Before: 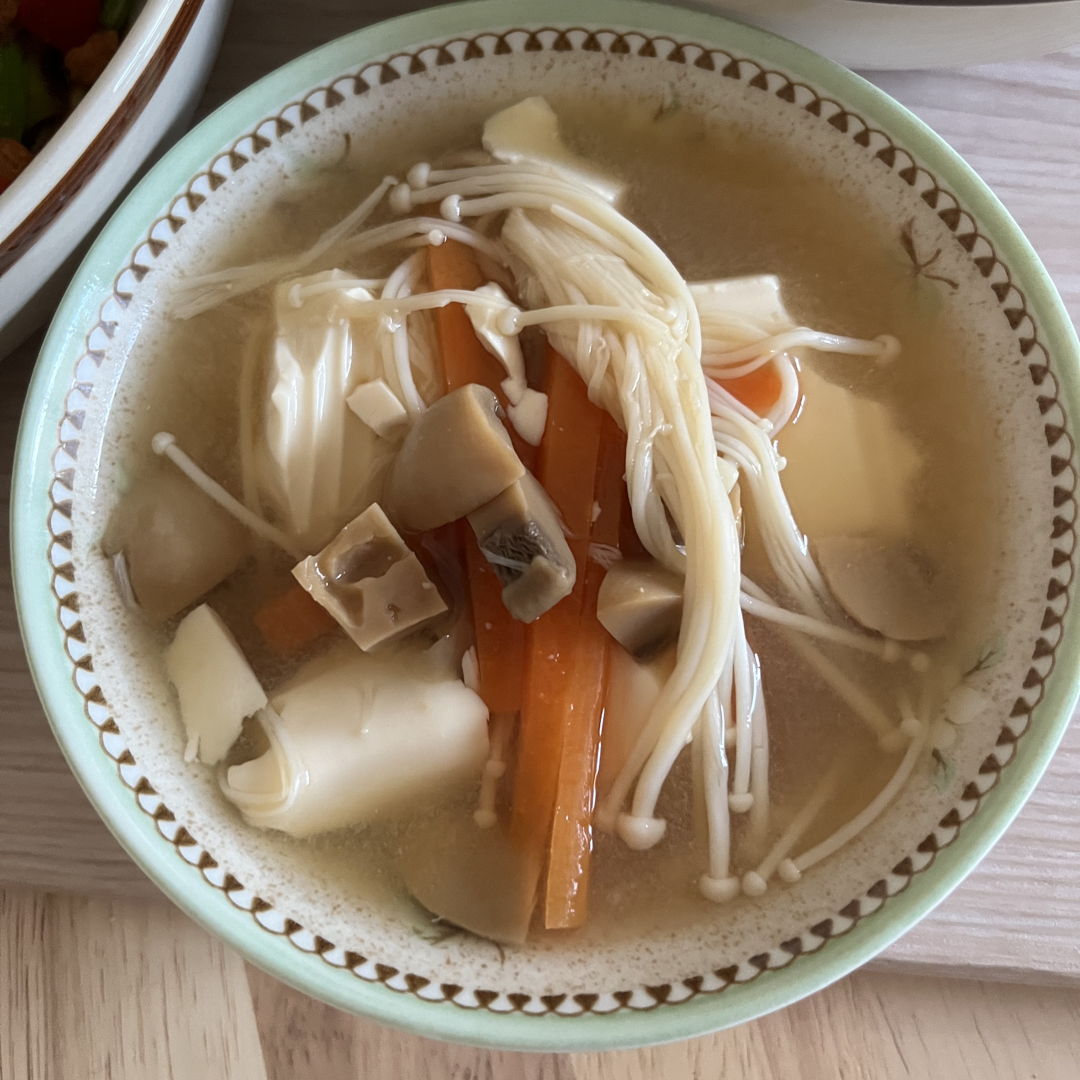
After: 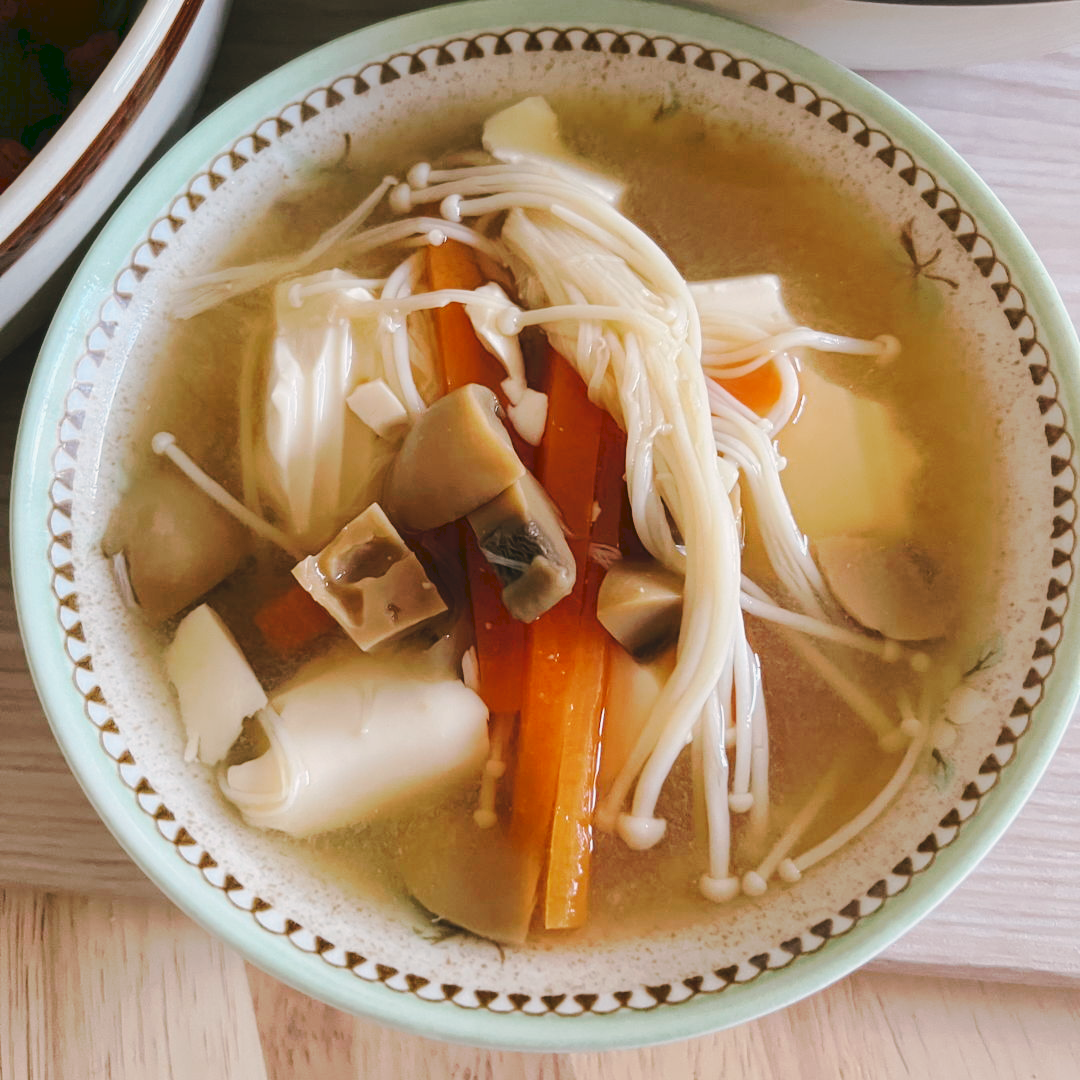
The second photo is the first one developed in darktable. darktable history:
tone curve: curves: ch0 [(0, 0) (0.003, 0.076) (0.011, 0.081) (0.025, 0.084) (0.044, 0.092) (0.069, 0.1) (0.1, 0.117) (0.136, 0.144) (0.177, 0.186) (0.224, 0.237) (0.277, 0.306) (0.335, 0.39) (0.399, 0.494) (0.468, 0.574) (0.543, 0.666) (0.623, 0.722) (0.709, 0.79) (0.801, 0.855) (0.898, 0.926) (1, 1)], preserve colors none
color look up table: target L [96.16, 91.66, 88.54, 82.46, 68.8, 59.36, 53.57, 55.19, 41.74, 57.71, 30.26, 30.03, 6.835, 200.37, 80.67, 77.72, 72.47, 71.58, 68.31, 65.96, 53.31, 49.31, 48.08, 45.85, 30.91, 30.85, 22.99, 17.86, 87.9, 74.1, 65.96, 66.04, 56.78, 51.36, 45.89, 42.46, 43.58, 36.22, 13.37, 2.116, 95.34, 87.5, 80.51, 77.34, 67.84, 58.93, 50.61, 37.16, 40.48], target a [-2.143, -20.55, -22.9, -40.26, -52.48, -30.27, -51.28, -20.8, -33.97, -46.97, -26.53, -10.37, -21.72, 0, 8.289, -0.141, 28.23, 38.34, 6.685, 41.62, 20.72, 68.96, 40.34, 58.77, 6.011, 43.89, 39.4, 27.48, 17.89, 51.39, 61.1, 73.2, 78.12, 51.36, 71.23, 38.59, 64.23, 17.51, 22.17, -3.72, -0.495, -54.61, -34.61, -33.41, -7.847, -25.62, -3.955, -11.38, -22.48], target b [13.35, 46.25, 5.262, 28.46, 21.62, 44.92, 34.45, 25.86, 26.94, 9.785, 21.15, 34.01, 10.96, 0, 40.93, 76.67, 72.25, 16.05, 10.19, 47.44, 30.77, 58.55, 50.55, 31.85, 3.647, 52.26, 5.141, 30.09, -15.34, -36.77, -6.942, -51.55, -33.19, -36.81, -6.863, -13.85, -55.65, -66.44, -41.33, -16.04, 0.42, -13.27, -25.56, -0.102, -22.73, -33.37, -46.32, -19.62, -3.631], num patches 49
